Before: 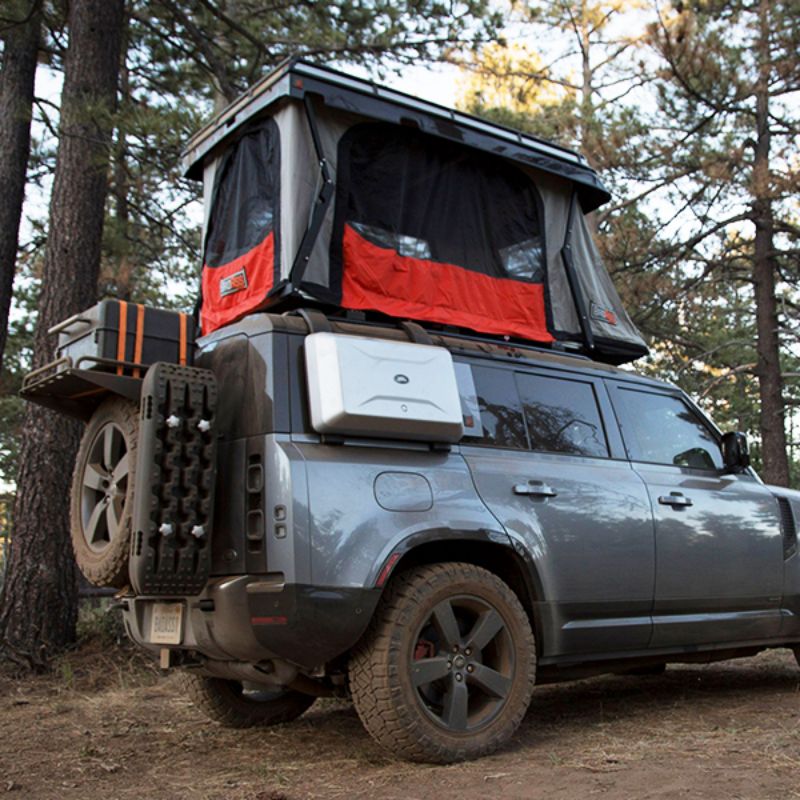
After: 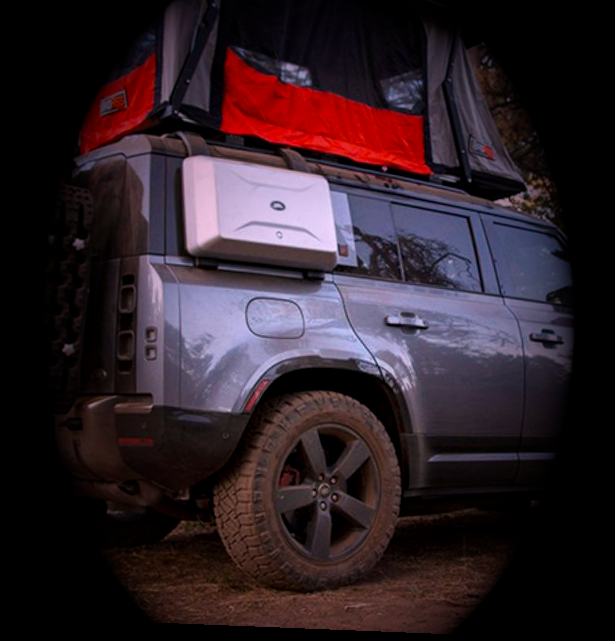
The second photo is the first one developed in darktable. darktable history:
rotate and perspective: rotation 2.27°, automatic cropping off
white balance: red 1.188, blue 1.11
vignetting: fall-off start 15.9%, fall-off radius 100%, brightness -1, saturation 0.5, width/height ratio 0.719
crop: left 16.871%, top 22.857%, right 9.116%
local contrast: detail 130%
